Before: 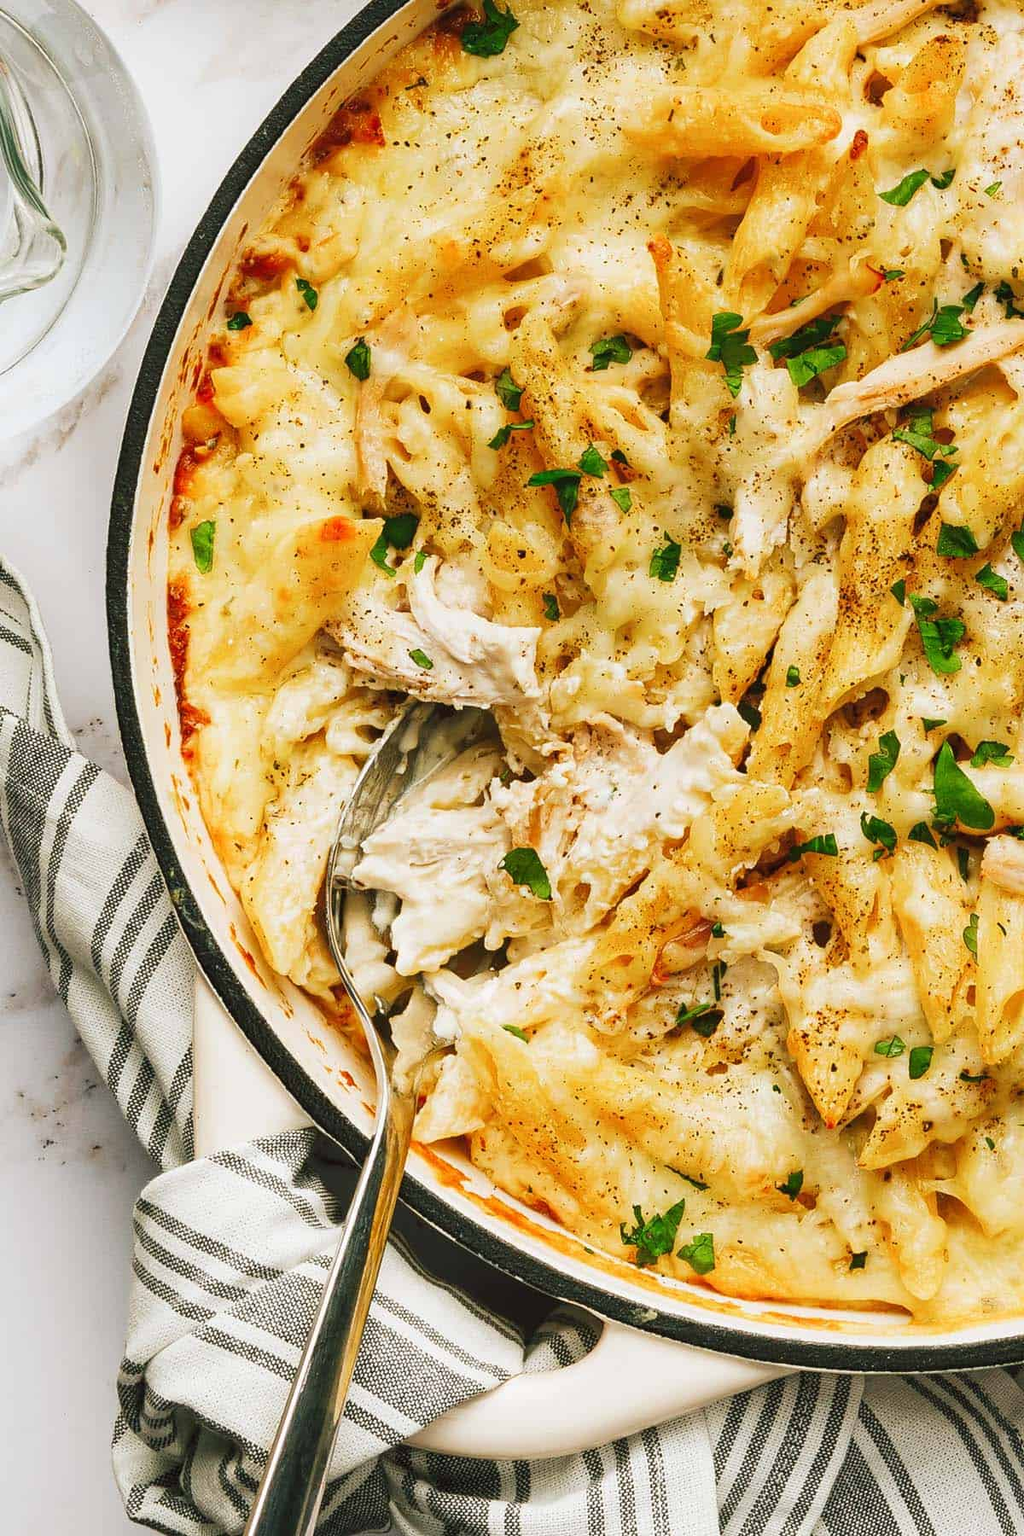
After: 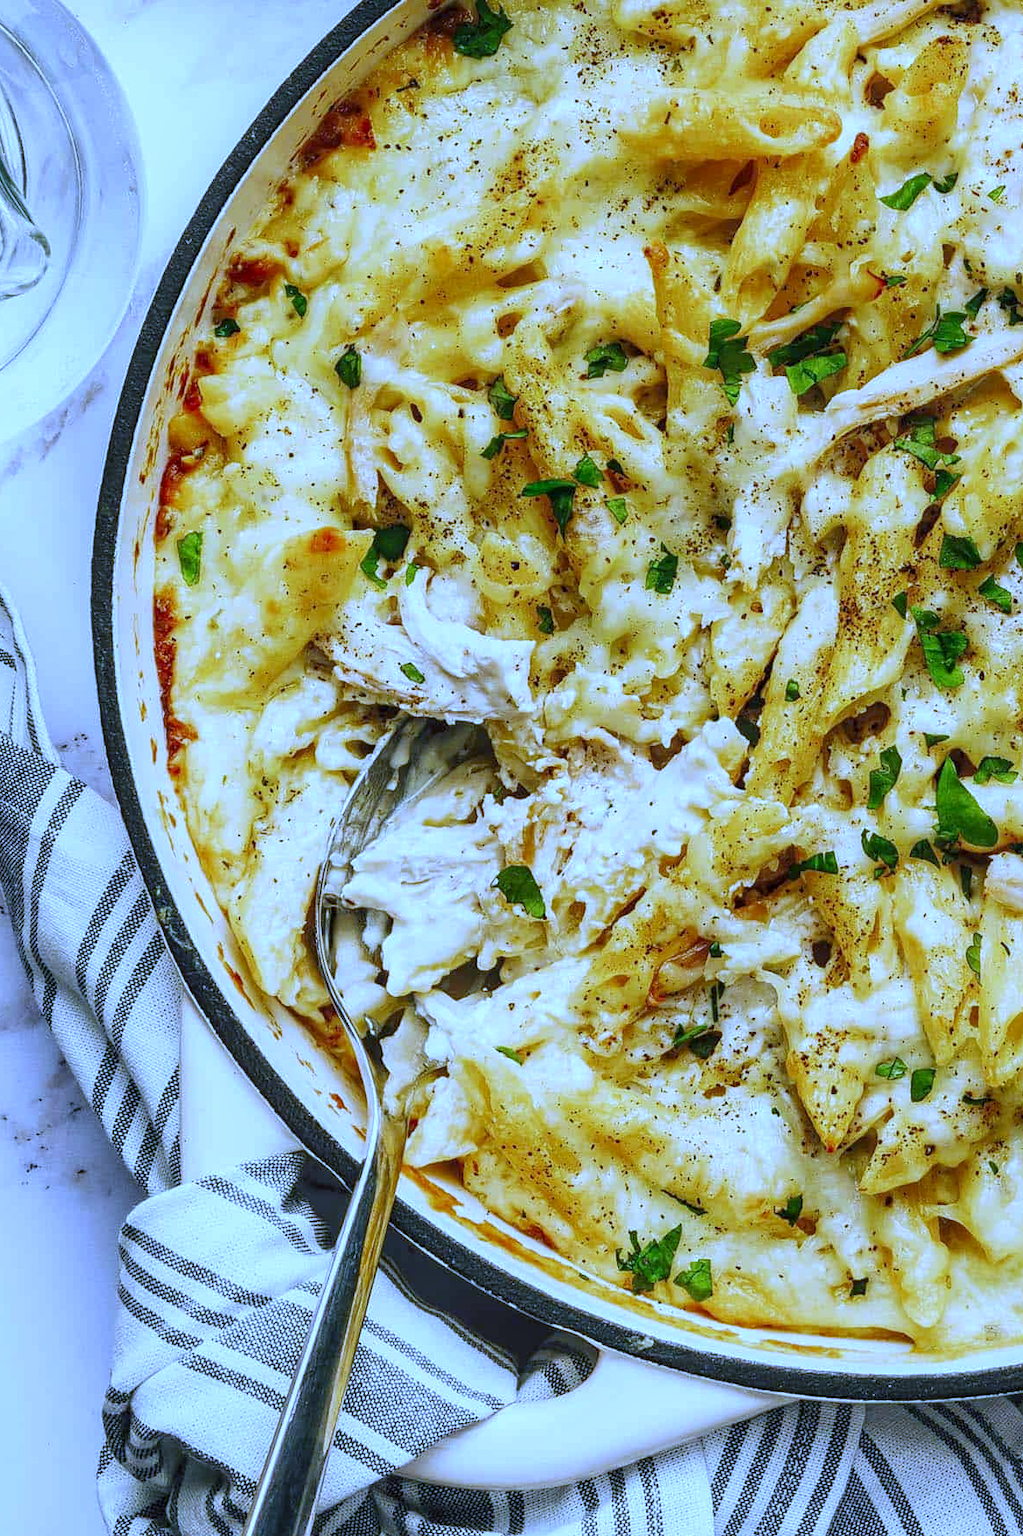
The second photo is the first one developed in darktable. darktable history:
crop: left 1.743%, right 0.268%, bottom 2.011%
local contrast: on, module defaults
white balance: red 0.766, blue 1.537
